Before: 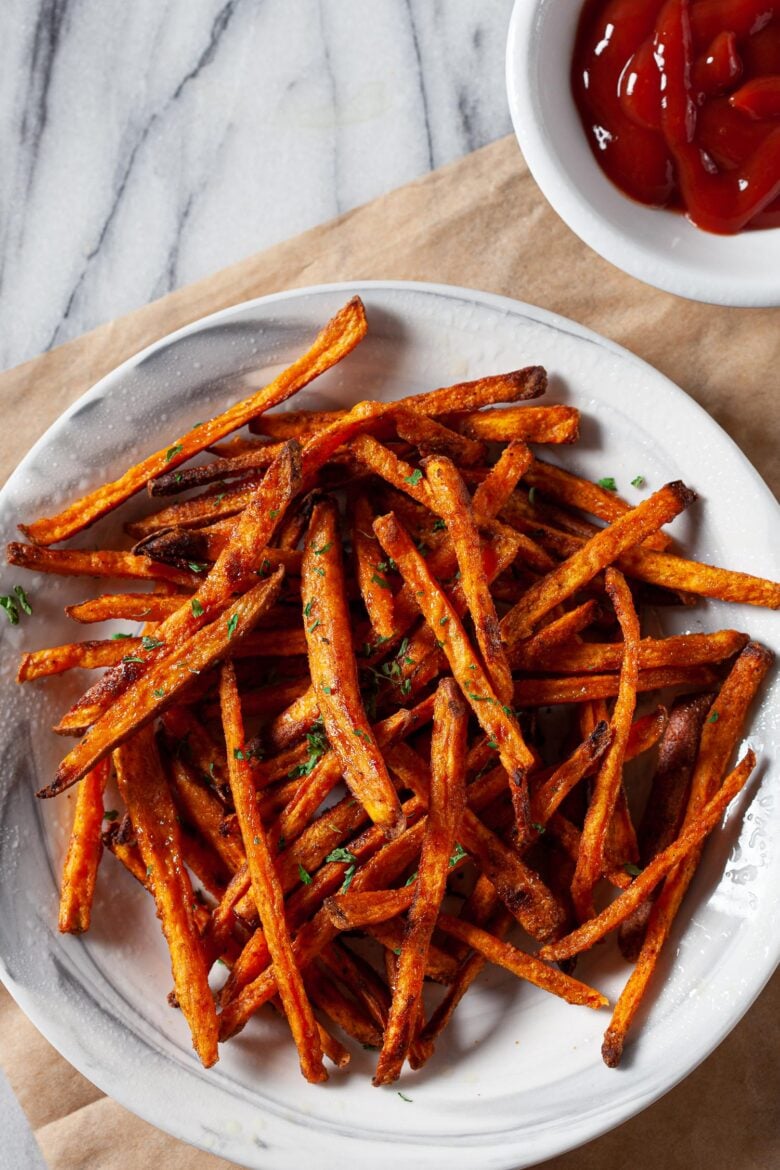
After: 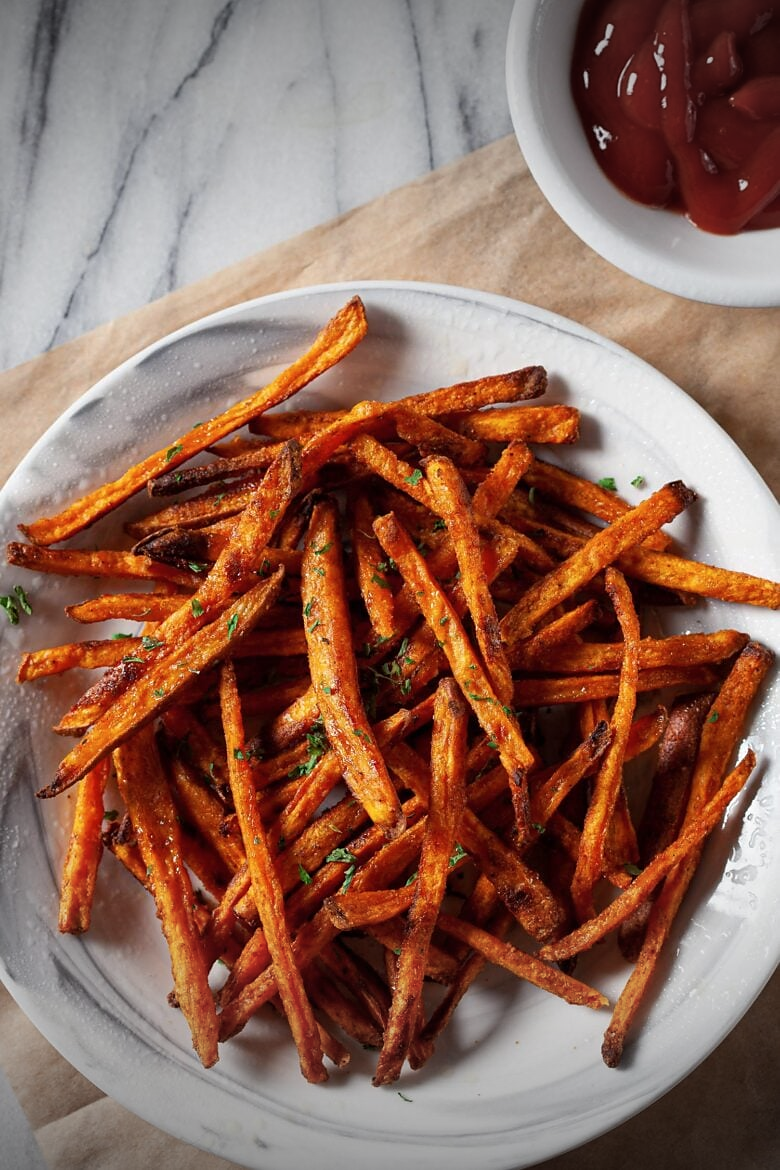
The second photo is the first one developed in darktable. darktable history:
contrast brightness saturation: saturation -0.048
vignetting: fall-off radius 98.7%, brightness -0.818, width/height ratio 1.34
sharpen: radius 1.037, threshold 0.981
